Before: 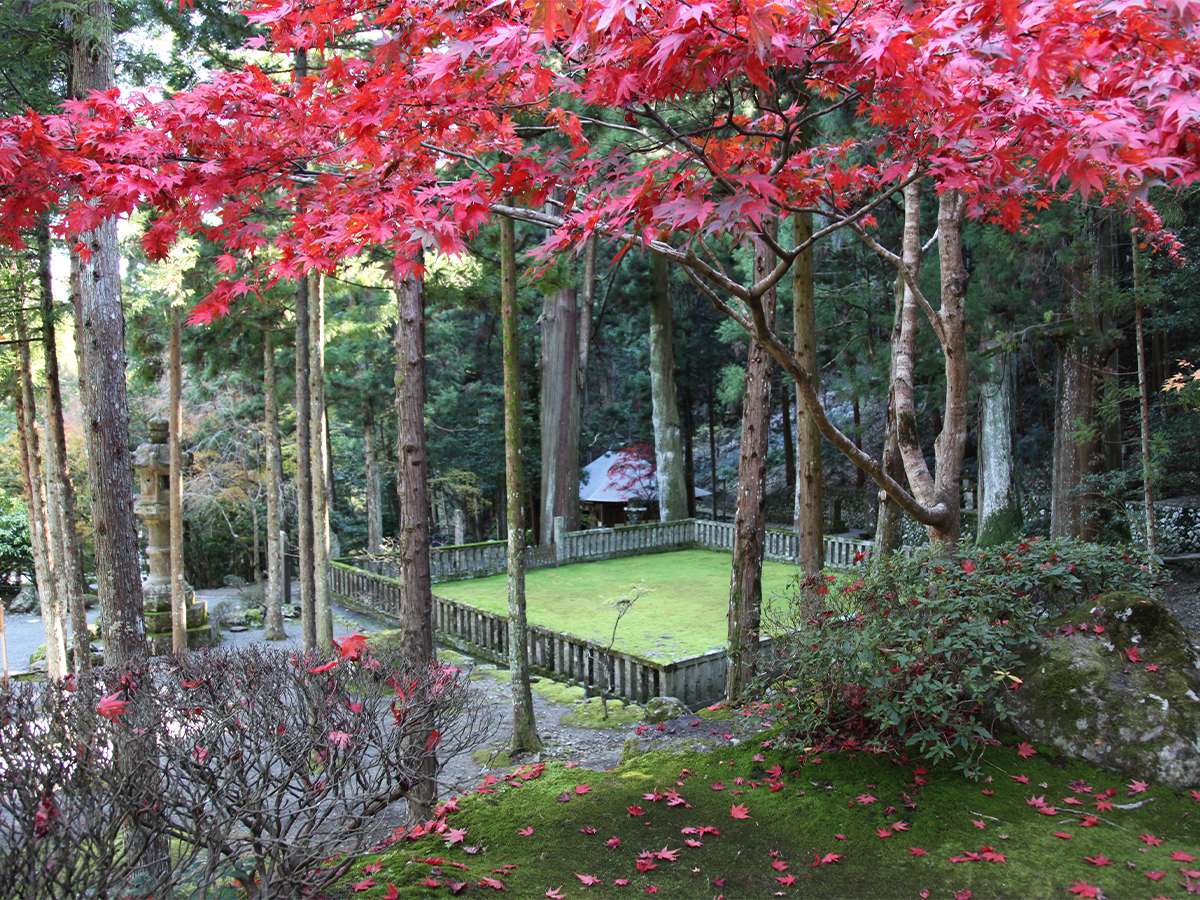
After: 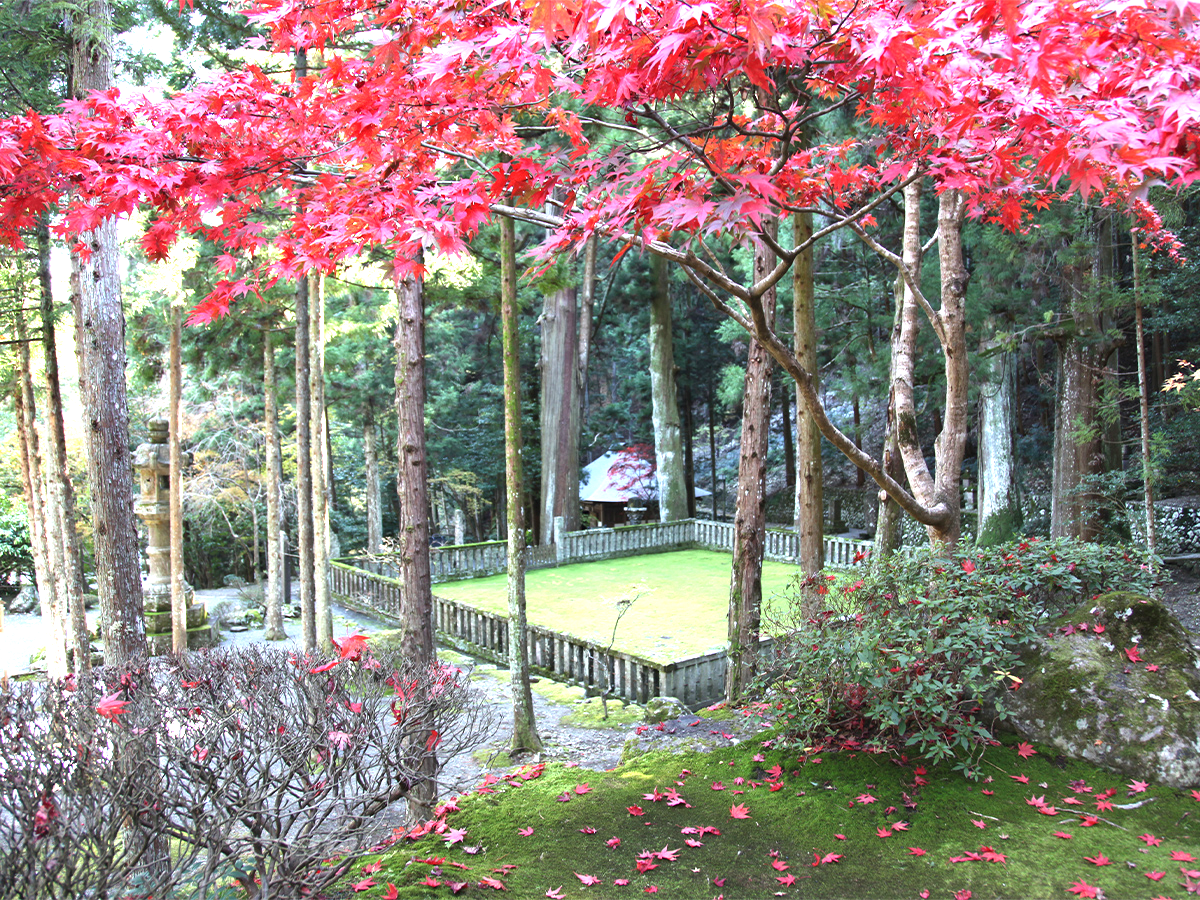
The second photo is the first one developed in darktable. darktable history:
exposure: black level correction 0, exposure 1.097 EV, compensate highlight preservation false
